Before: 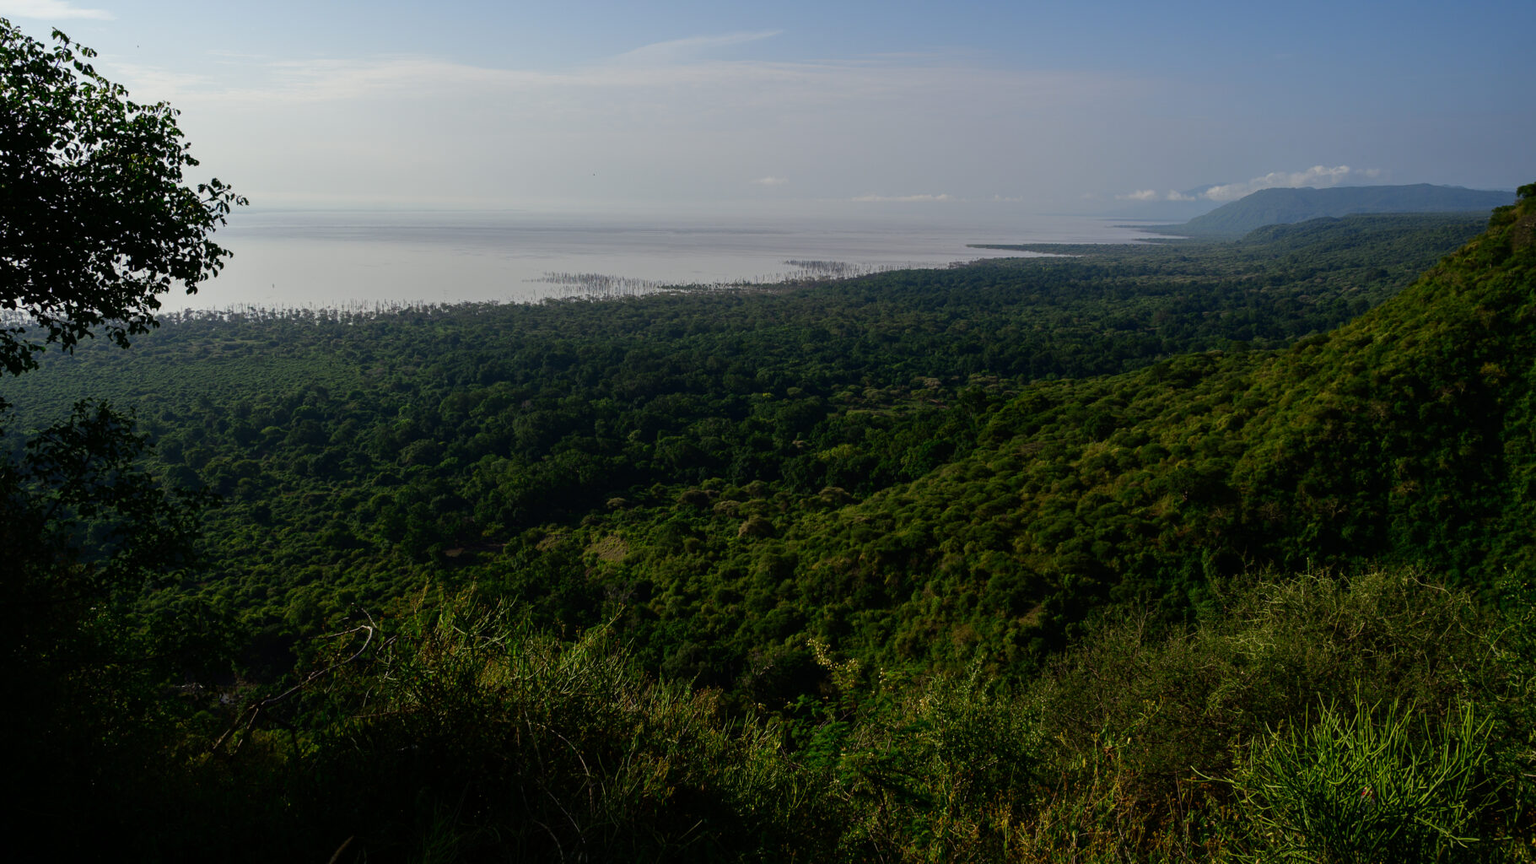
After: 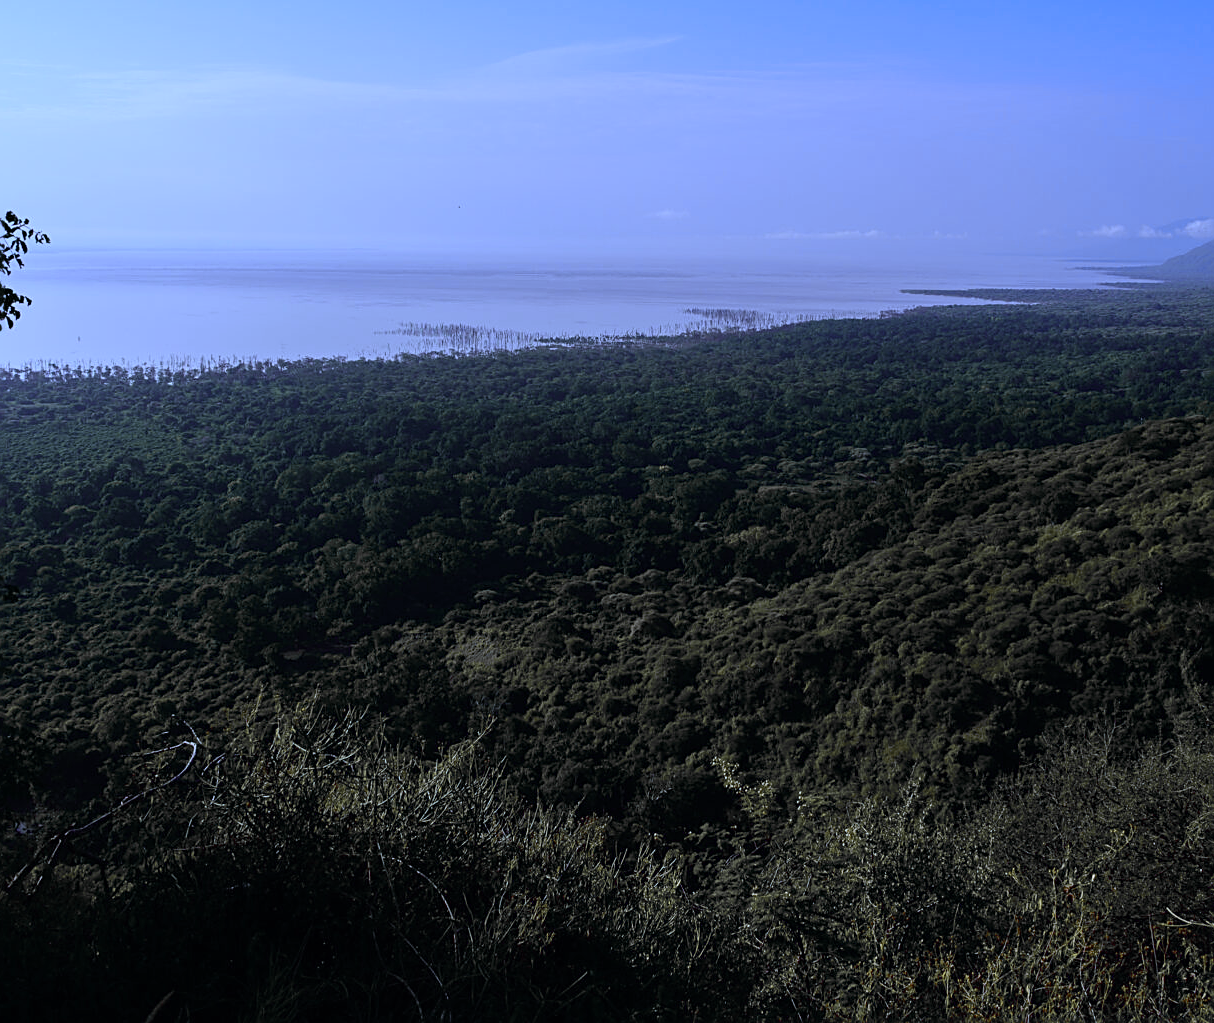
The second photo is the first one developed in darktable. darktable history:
crop and rotate: left 13.537%, right 19.796%
white balance: red 0.766, blue 1.537
exposure: compensate highlight preservation false
sharpen: on, module defaults
tone curve: curves: ch0 [(0, 0) (0.822, 0.825) (0.994, 0.955)]; ch1 [(0, 0) (0.226, 0.261) (0.383, 0.397) (0.46, 0.46) (0.498, 0.501) (0.524, 0.543) (0.578, 0.575) (1, 1)]; ch2 [(0, 0) (0.438, 0.456) (0.5, 0.495) (0.547, 0.515) (0.597, 0.58) (0.629, 0.603) (1, 1)], color space Lab, independent channels, preserve colors none
color contrast: green-magenta contrast 0.85, blue-yellow contrast 1.25, unbound 0
color zones: curves: ch1 [(0, 0.679) (0.143, 0.647) (0.286, 0.261) (0.378, -0.011) (0.571, 0.396) (0.714, 0.399) (0.857, 0.406) (1, 0.679)]
